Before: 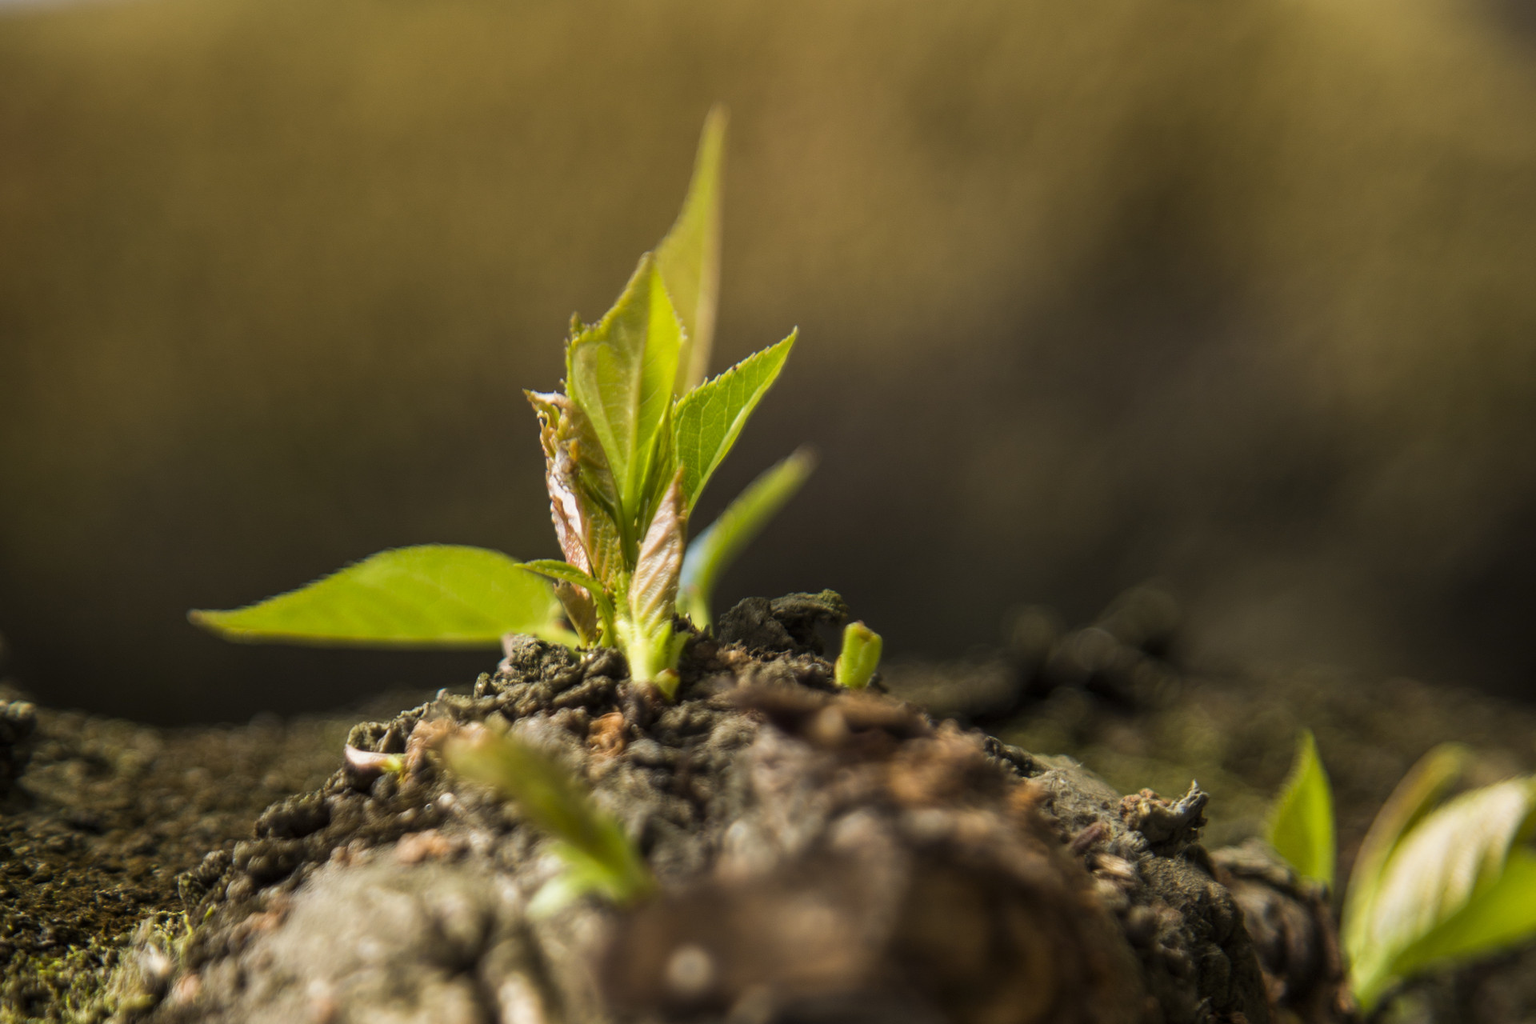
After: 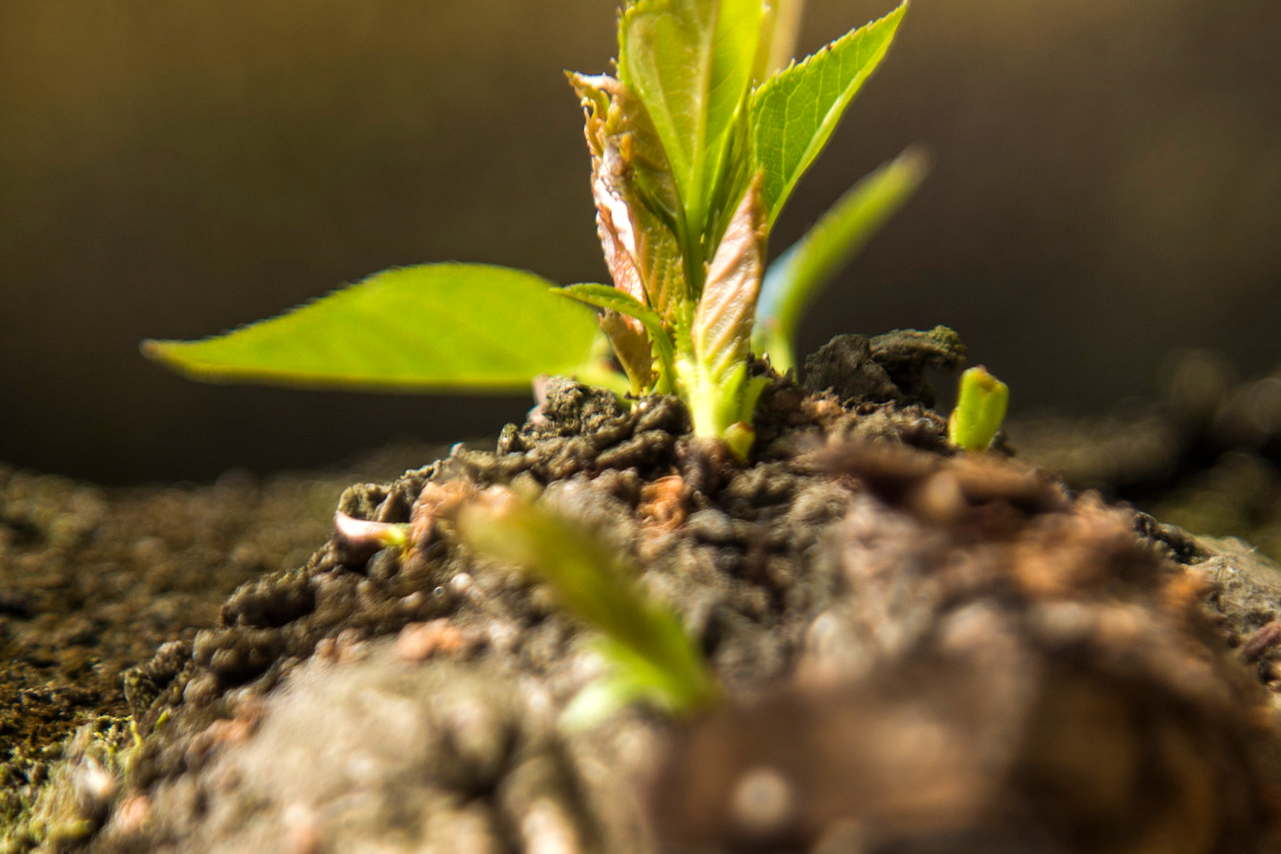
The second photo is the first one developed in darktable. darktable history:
exposure: black level correction 0, exposure 0.3 EV, compensate highlight preservation false
crop and rotate: angle -0.82°, left 3.85%, top 31.828%, right 27.992%
